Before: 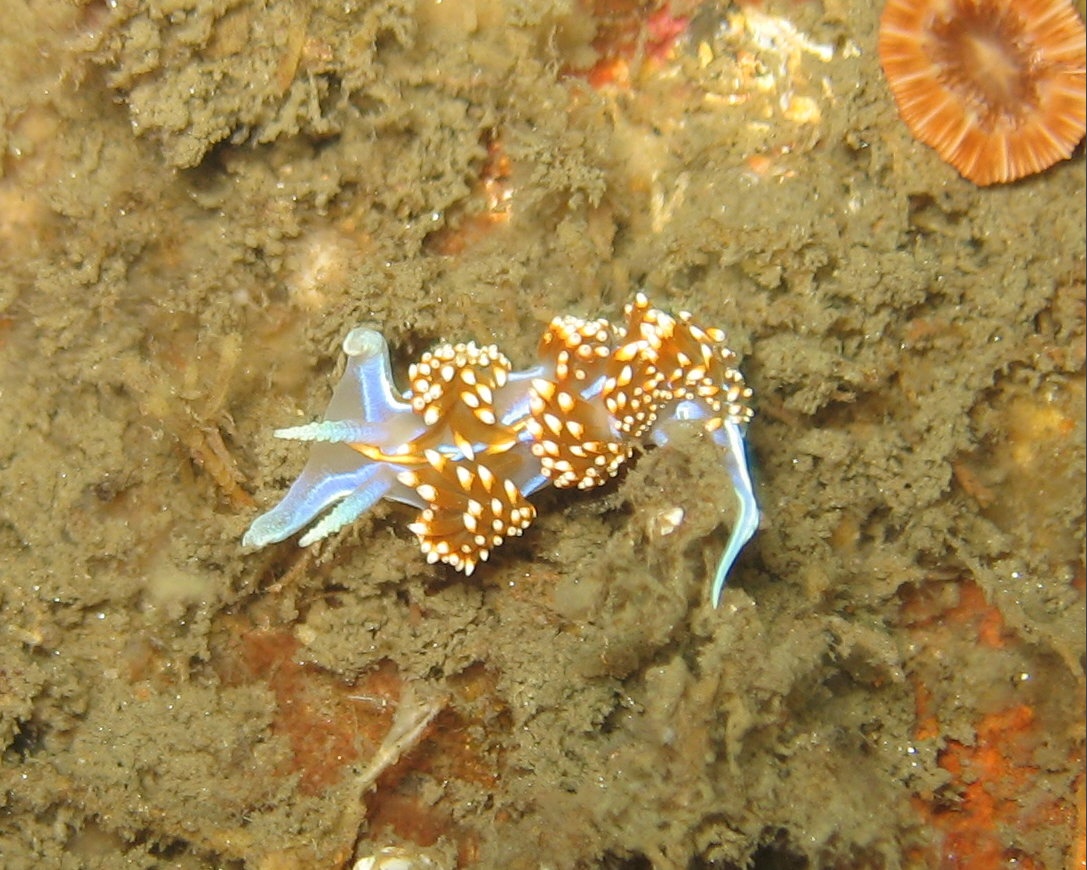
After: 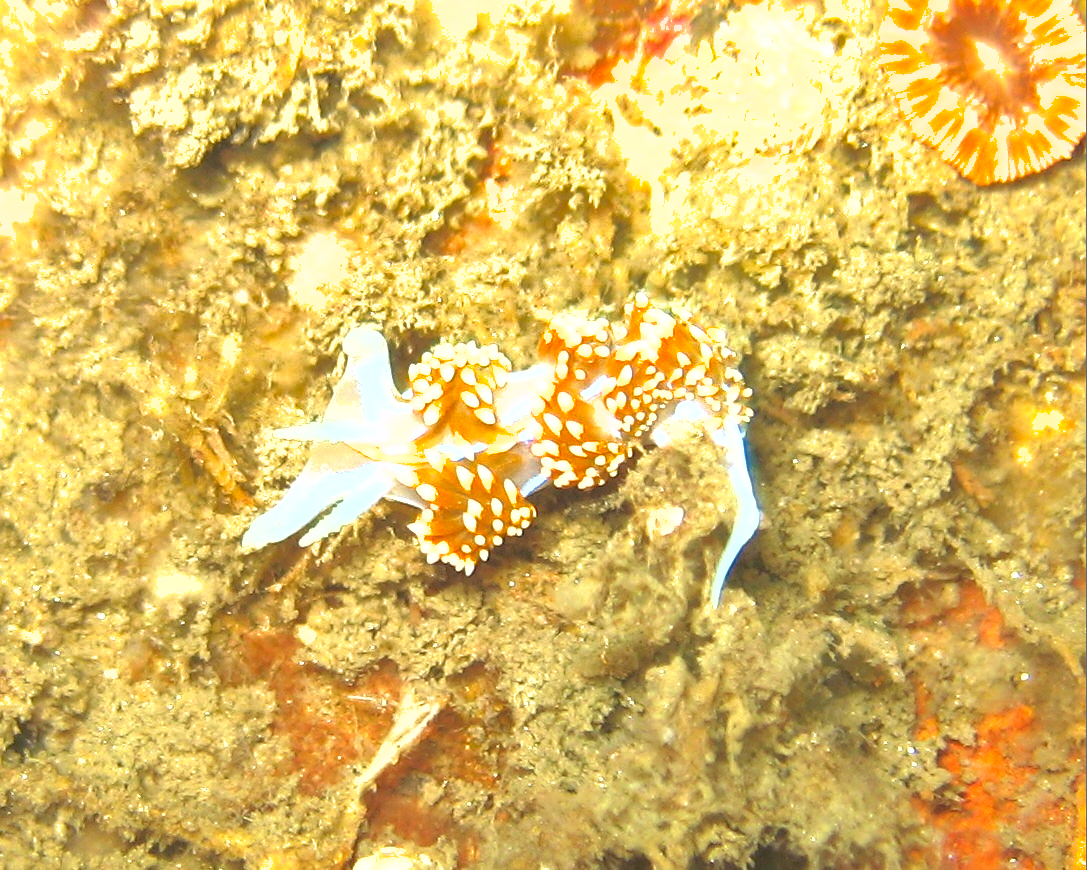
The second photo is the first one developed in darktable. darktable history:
shadows and highlights: on, module defaults
exposure: black level correction 0, exposure 1.402 EV, compensate highlight preservation false
